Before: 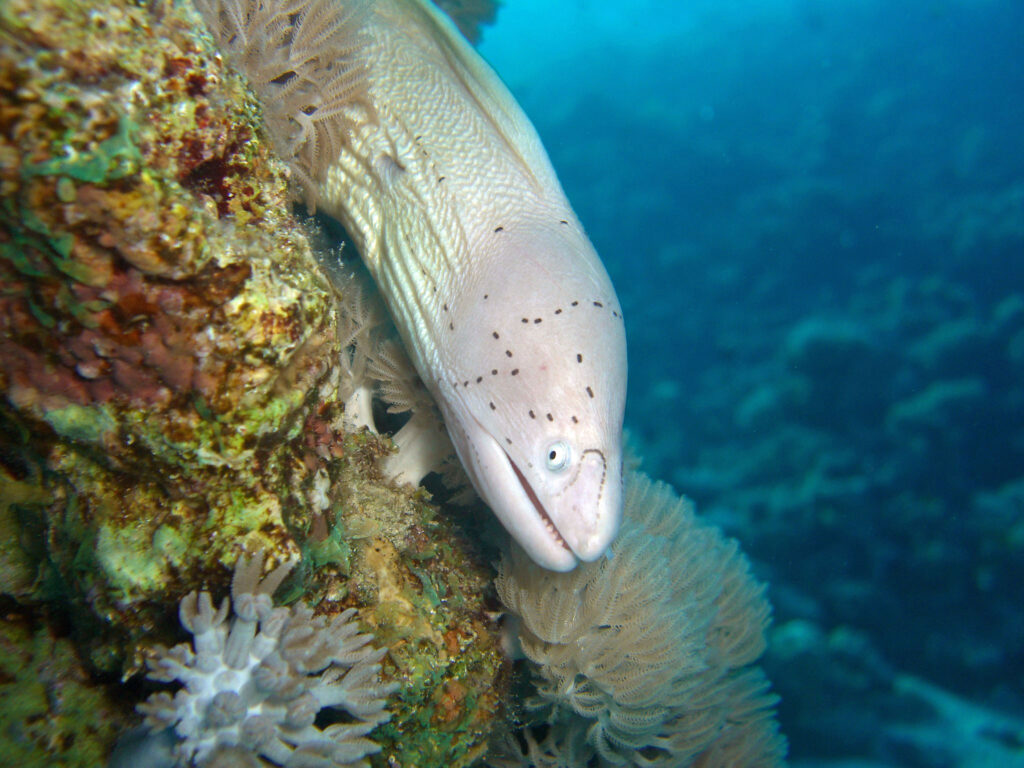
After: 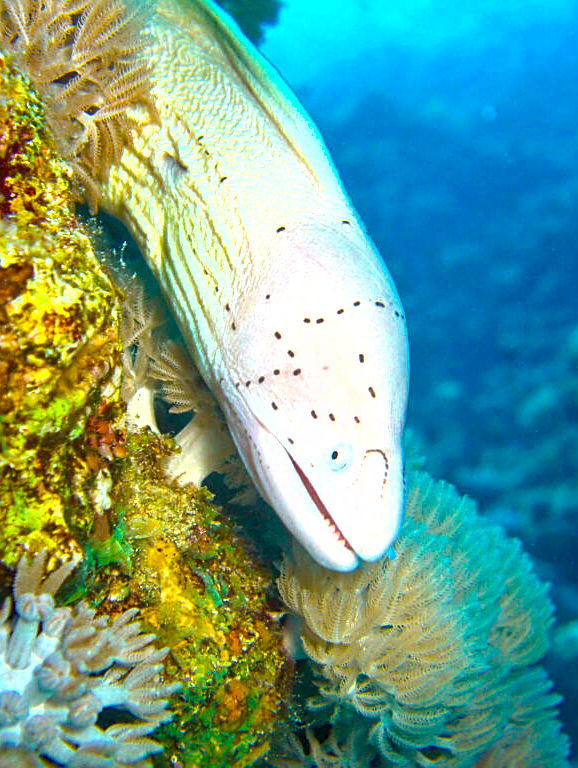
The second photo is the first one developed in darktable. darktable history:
shadows and highlights: shadows 24.99, highlights -47.88, soften with gaussian
crop: left 21.309%, right 22.232%
color balance rgb: linear chroma grading › global chroma 9.104%, perceptual saturation grading › global saturation 31.209%, perceptual brilliance grading › global brilliance 25.666%, global vibrance 50.542%
local contrast: on, module defaults
sharpen: on, module defaults
